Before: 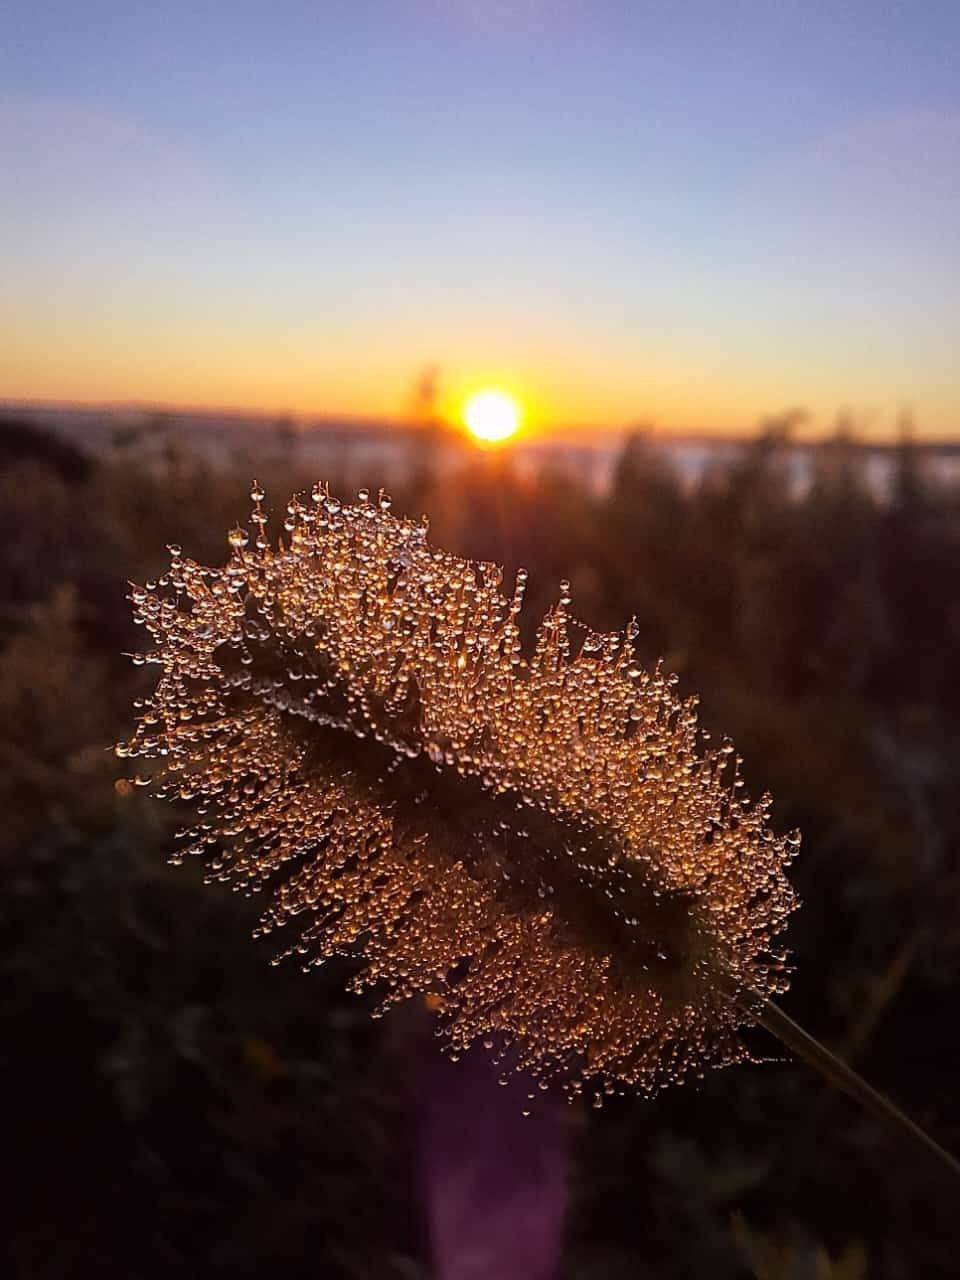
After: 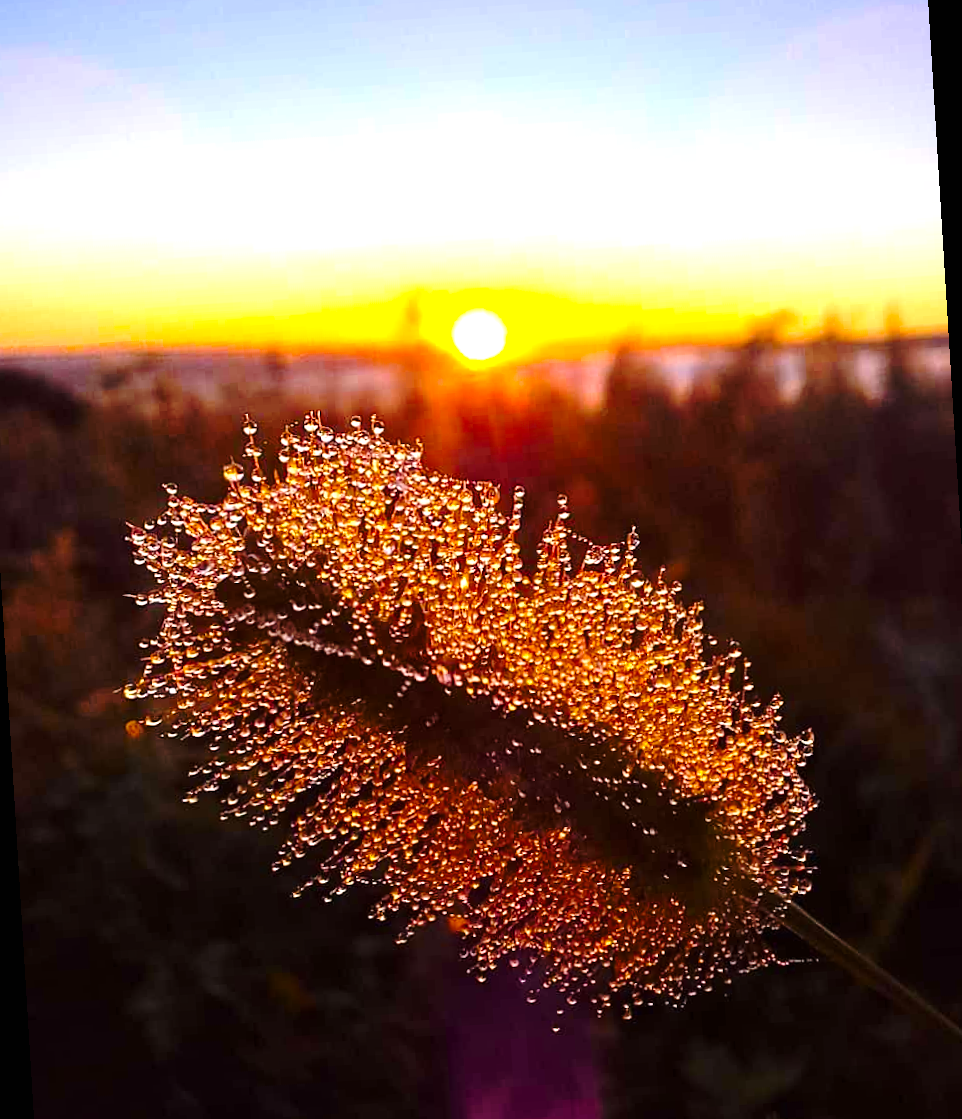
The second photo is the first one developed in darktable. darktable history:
color balance rgb: linear chroma grading › global chroma 15%, perceptual saturation grading › global saturation 30%
base curve: curves: ch0 [(0, 0) (0.073, 0.04) (0.157, 0.139) (0.492, 0.492) (0.758, 0.758) (1, 1)], preserve colors none
exposure: black level correction 0, exposure 1 EV, compensate exposure bias true, compensate highlight preservation false
rotate and perspective: rotation -3.52°, crop left 0.036, crop right 0.964, crop top 0.081, crop bottom 0.919
